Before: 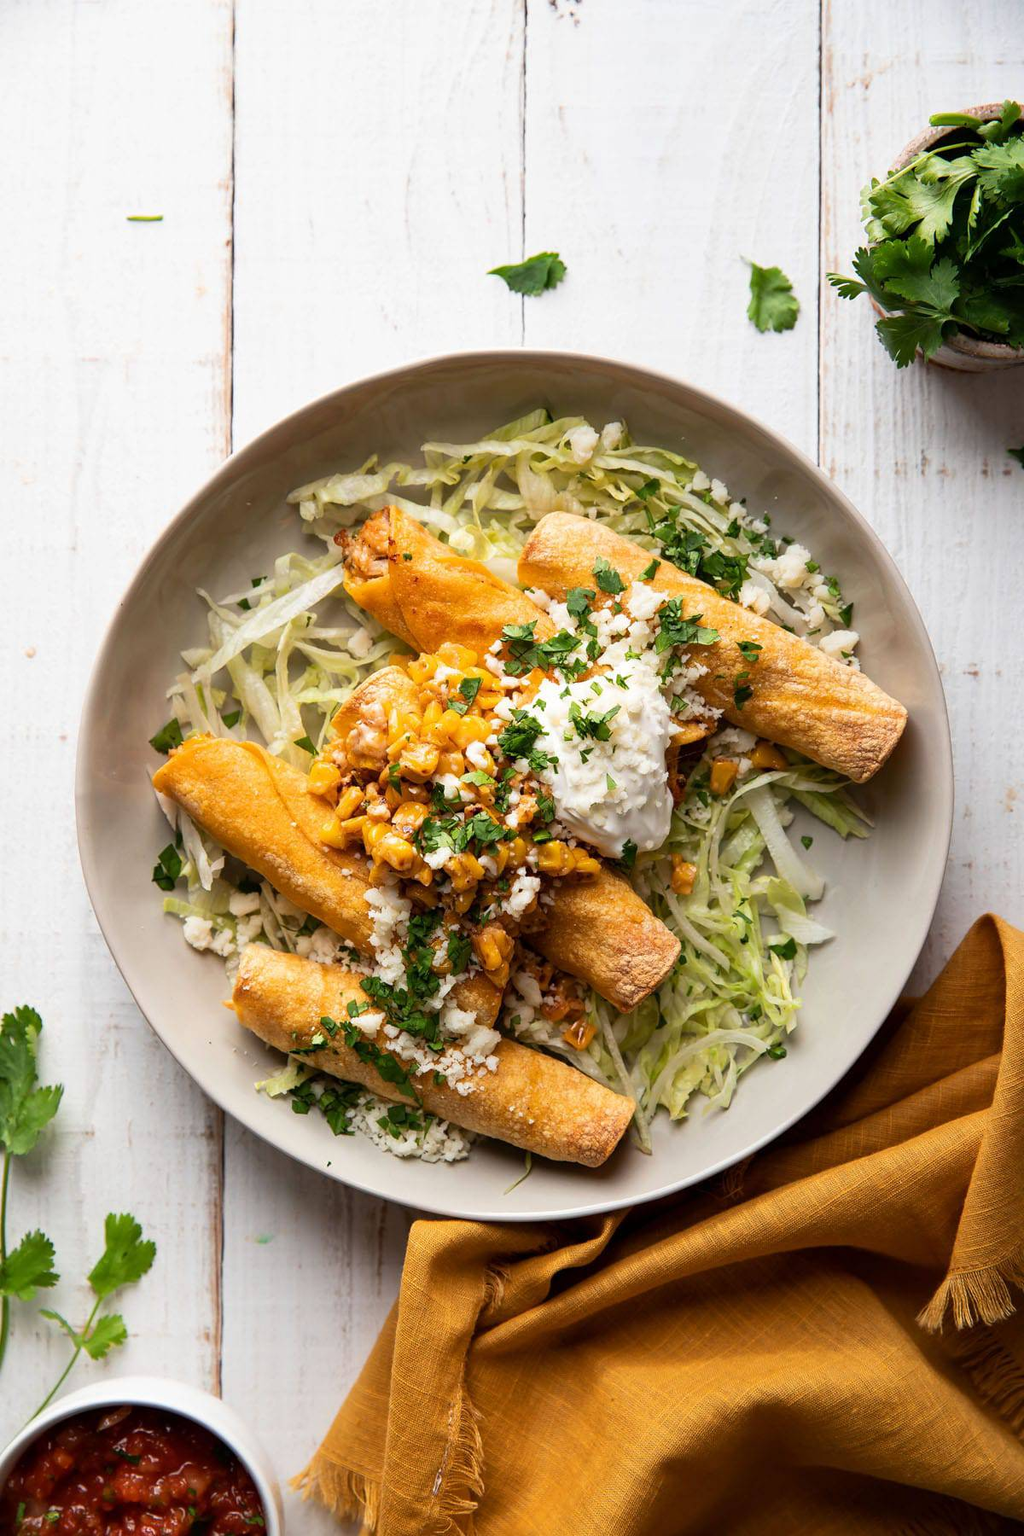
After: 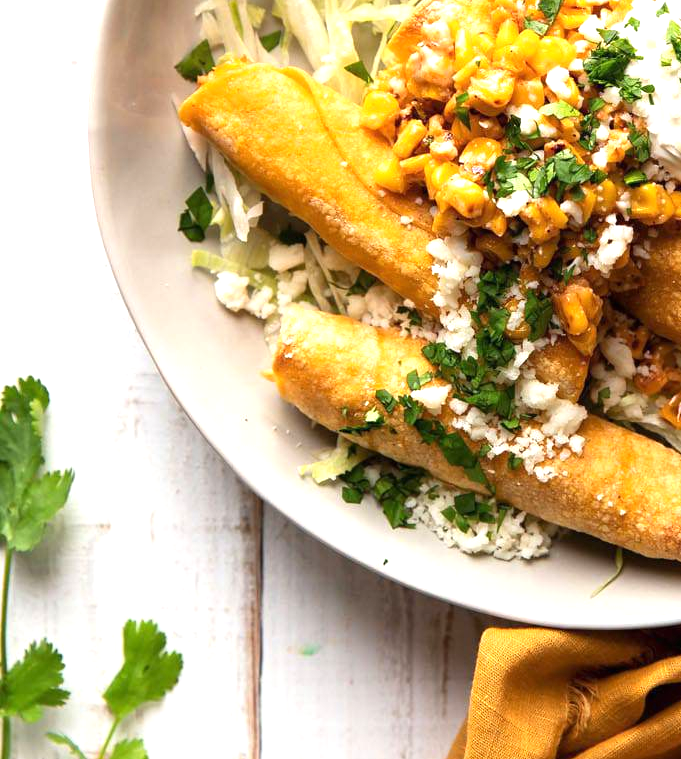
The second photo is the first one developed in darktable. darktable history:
crop: top 44.597%, right 43.232%, bottom 13.187%
exposure: black level correction 0, exposure 0.703 EV, compensate highlight preservation false
